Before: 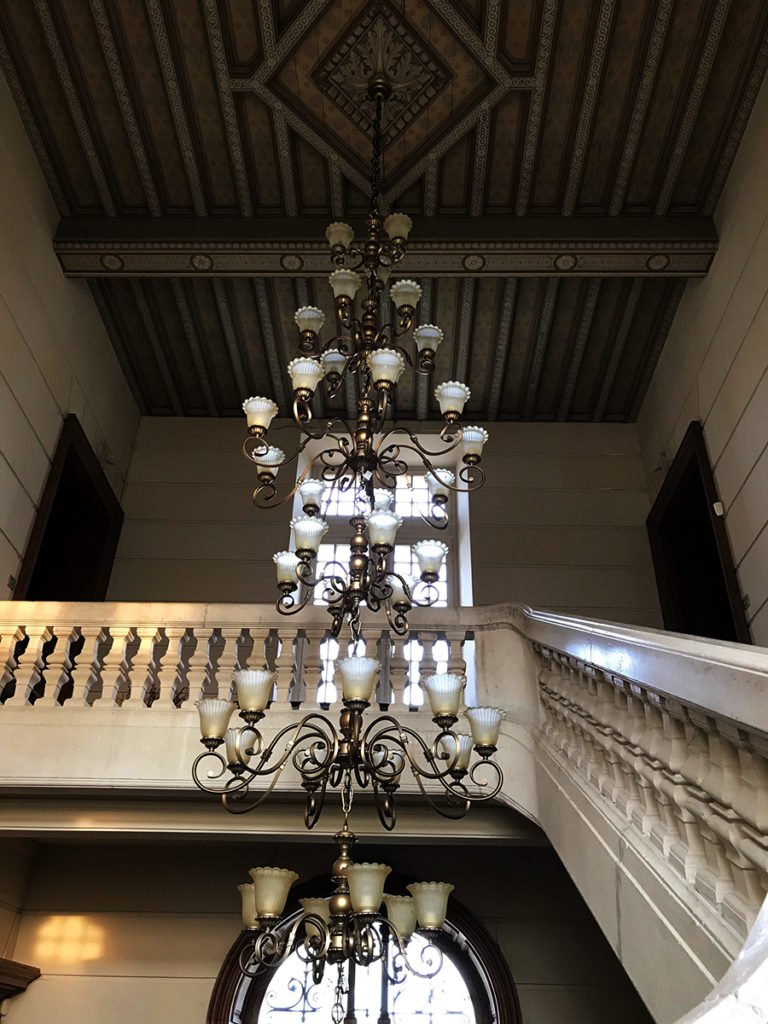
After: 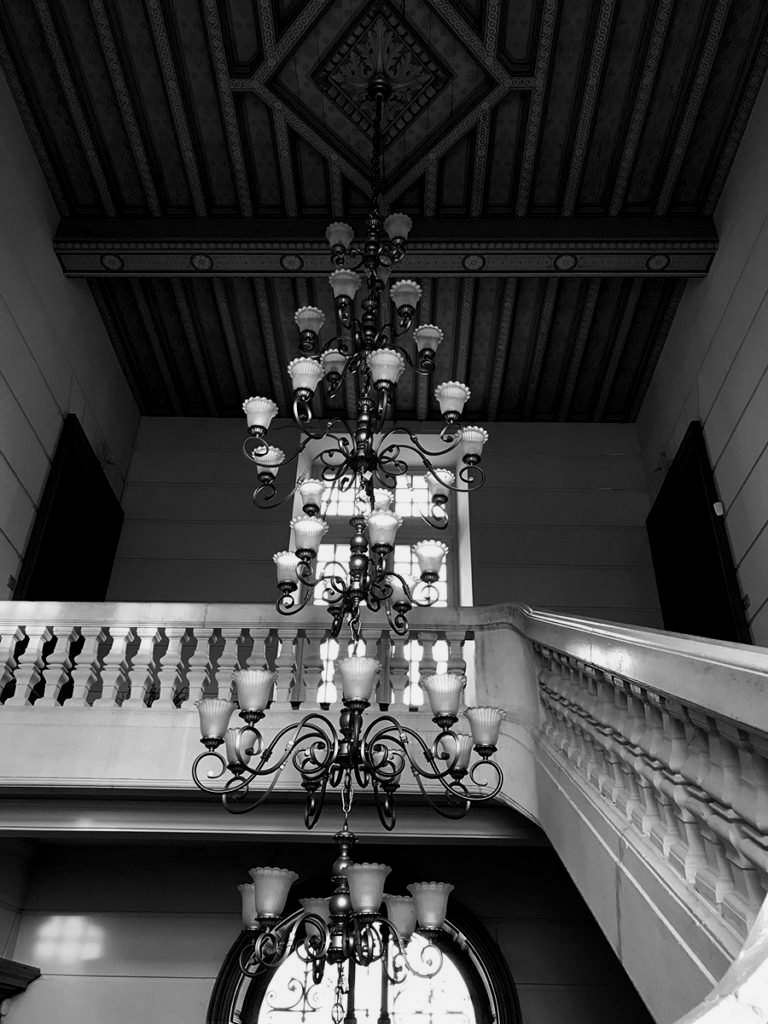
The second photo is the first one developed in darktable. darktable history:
monochrome: a -92.57, b 58.91
color balance rgb: shadows lift › luminance -28.76%, shadows lift › chroma 15%, shadows lift › hue 270°, power › chroma 1%, power › hue 255°, highlights gain › luminance 7.14%, highlights gain › chroma 2%, highlights gain › hue 90°, global offset › luminance -0.29%, global offset › hue 260°, perceptual saturation grading › global saturation 20%, perceptual saturation grading › highlights -13.92%, perceptual saturation grading › shadows 50%
